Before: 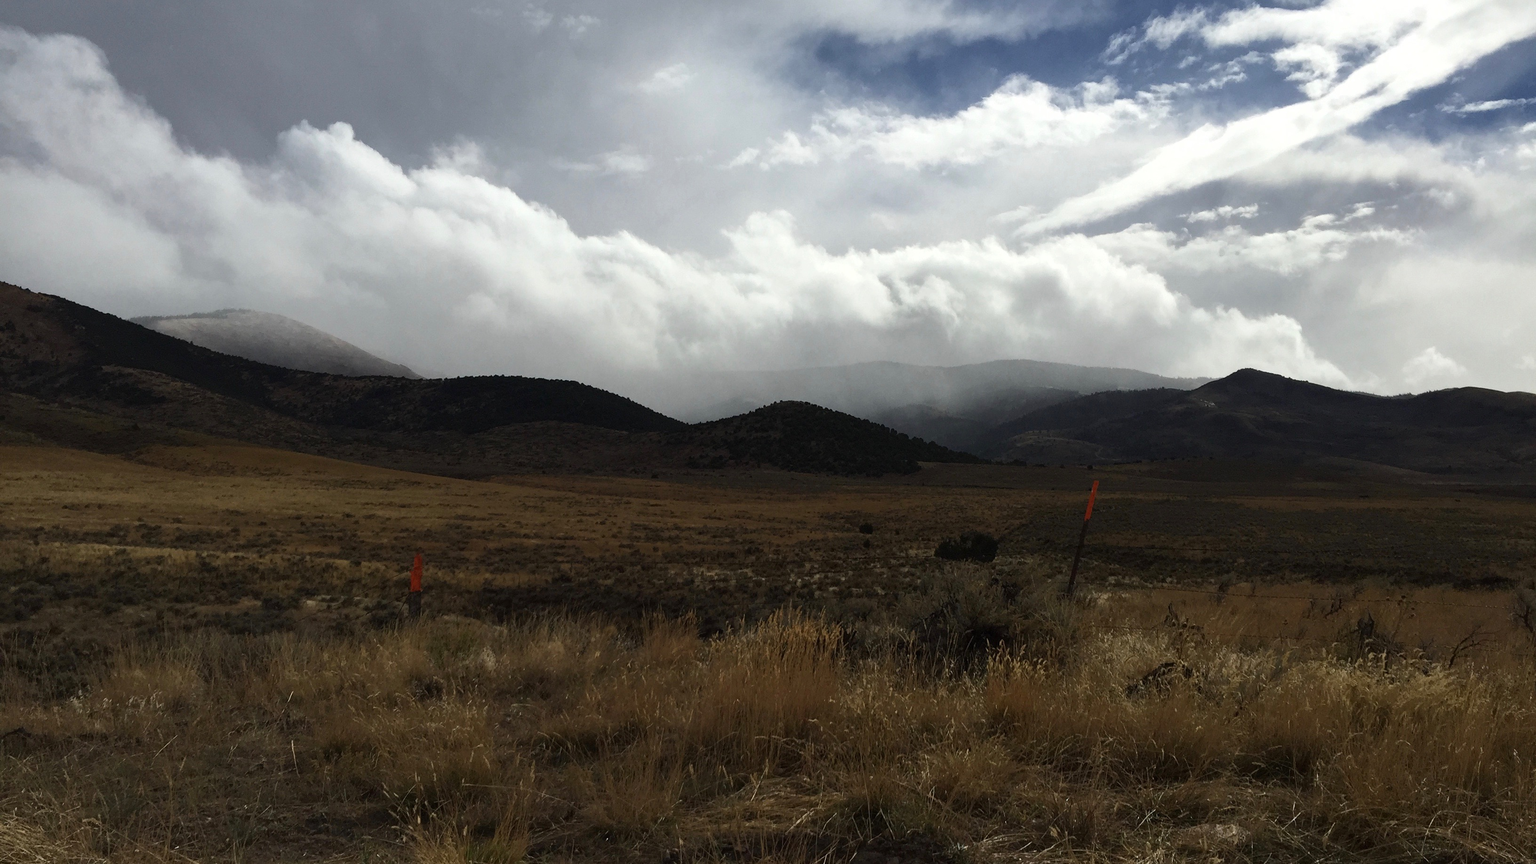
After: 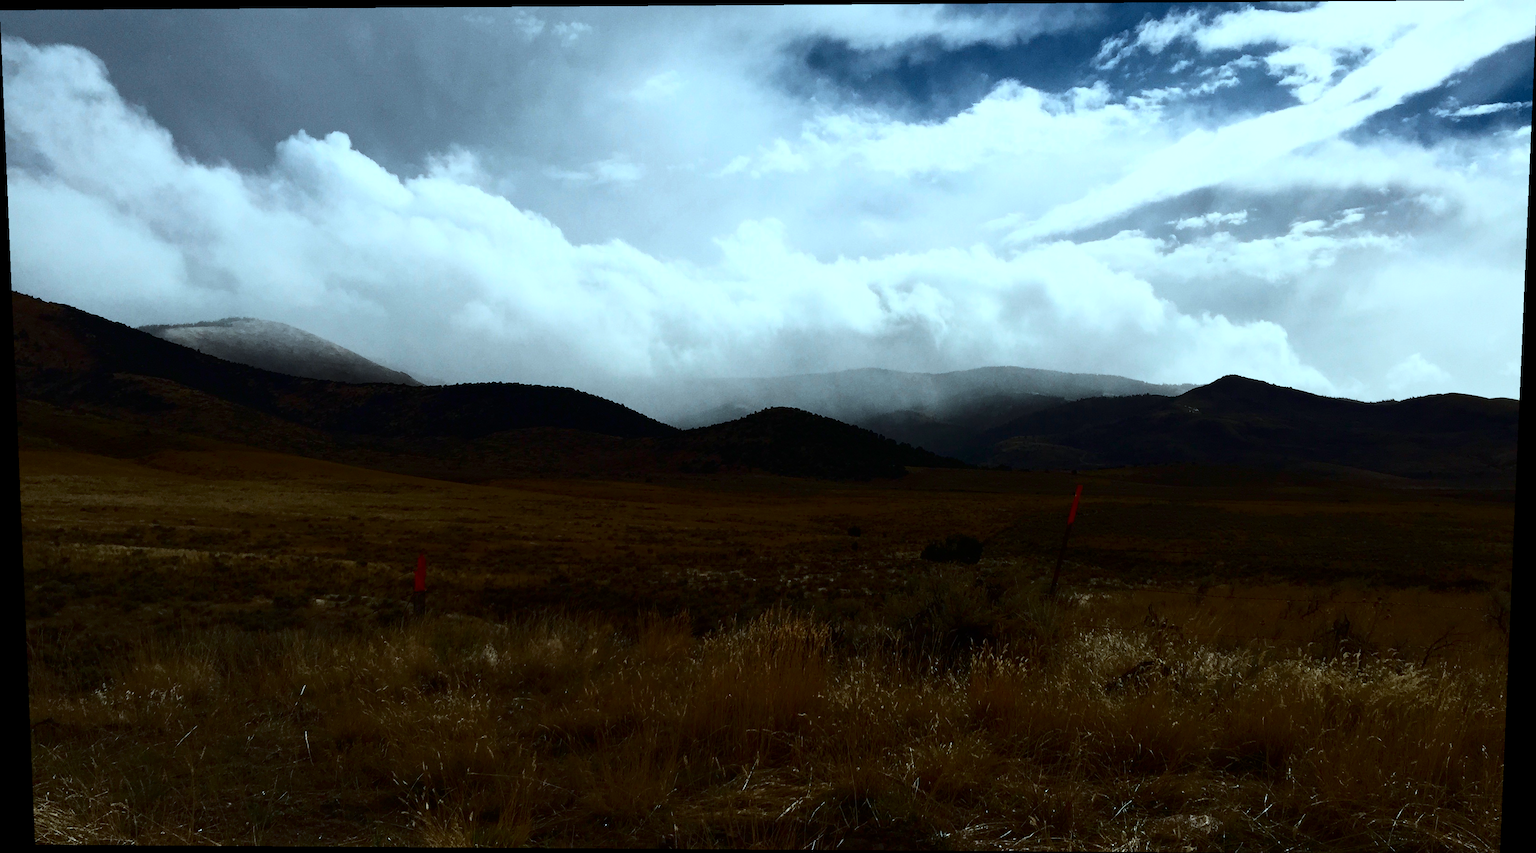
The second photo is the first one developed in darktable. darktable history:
rotate and perspective: lens shift (vertical) 0.048, lens shift (horizontal) -0.024, automatic cropping off
contrast brightness saturation: contrast 0.32, brightness -0.08, saturation 0.17
color correction: highlights a* -11.71, highlights b* -15.58
